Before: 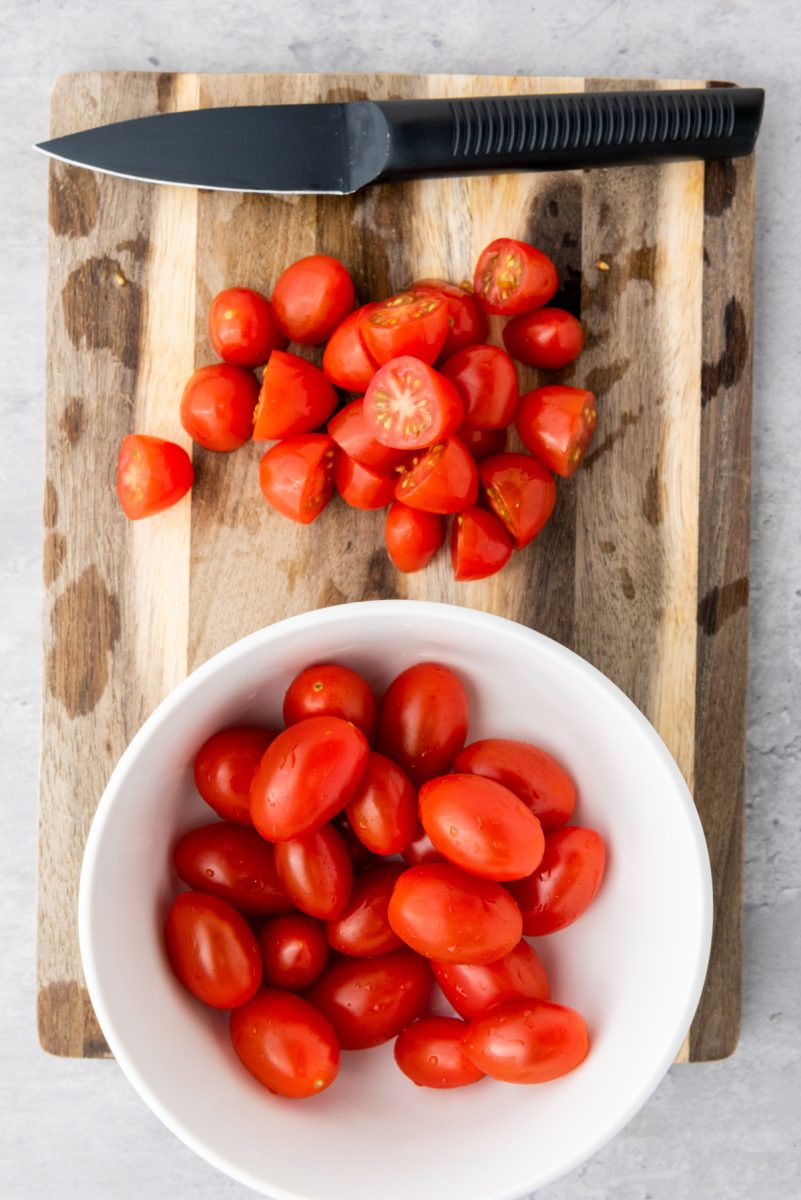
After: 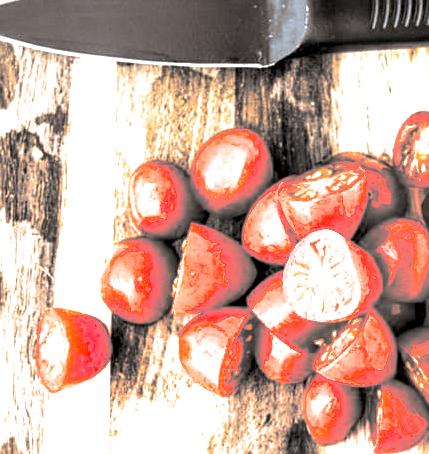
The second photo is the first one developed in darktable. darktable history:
crop: left 10.121%, top 10.631%, right 36.218%, bottom 51.526%
sharpen: on, module defaults
local contrast: highlights 12%, shadows 38%, detail 183%, midtone range 0.471
split-toning: shadows › hue 26°, shadows › saturation 0.09, highlights › hue 40°, highlights › saturation 0.18, balance -63, compress 0%
color balance rgb: linear chroma grading › global chroma 8.12%, perceptual saturation grading › global saturation 9.07%, perceptual saturation grading › highlights -13.84%, perceptual saturation grading › mid-tones 14.88%, perceptual saturation grading › shadows 22.8%, perceptual brilliance grading › highlights 2.61%, global vibrance 12.07%
shadows and highlights: shadows 32, highlights -32, soften with gaussian
exposure: exposure 1.137 EV, compensate highlight preservation false
